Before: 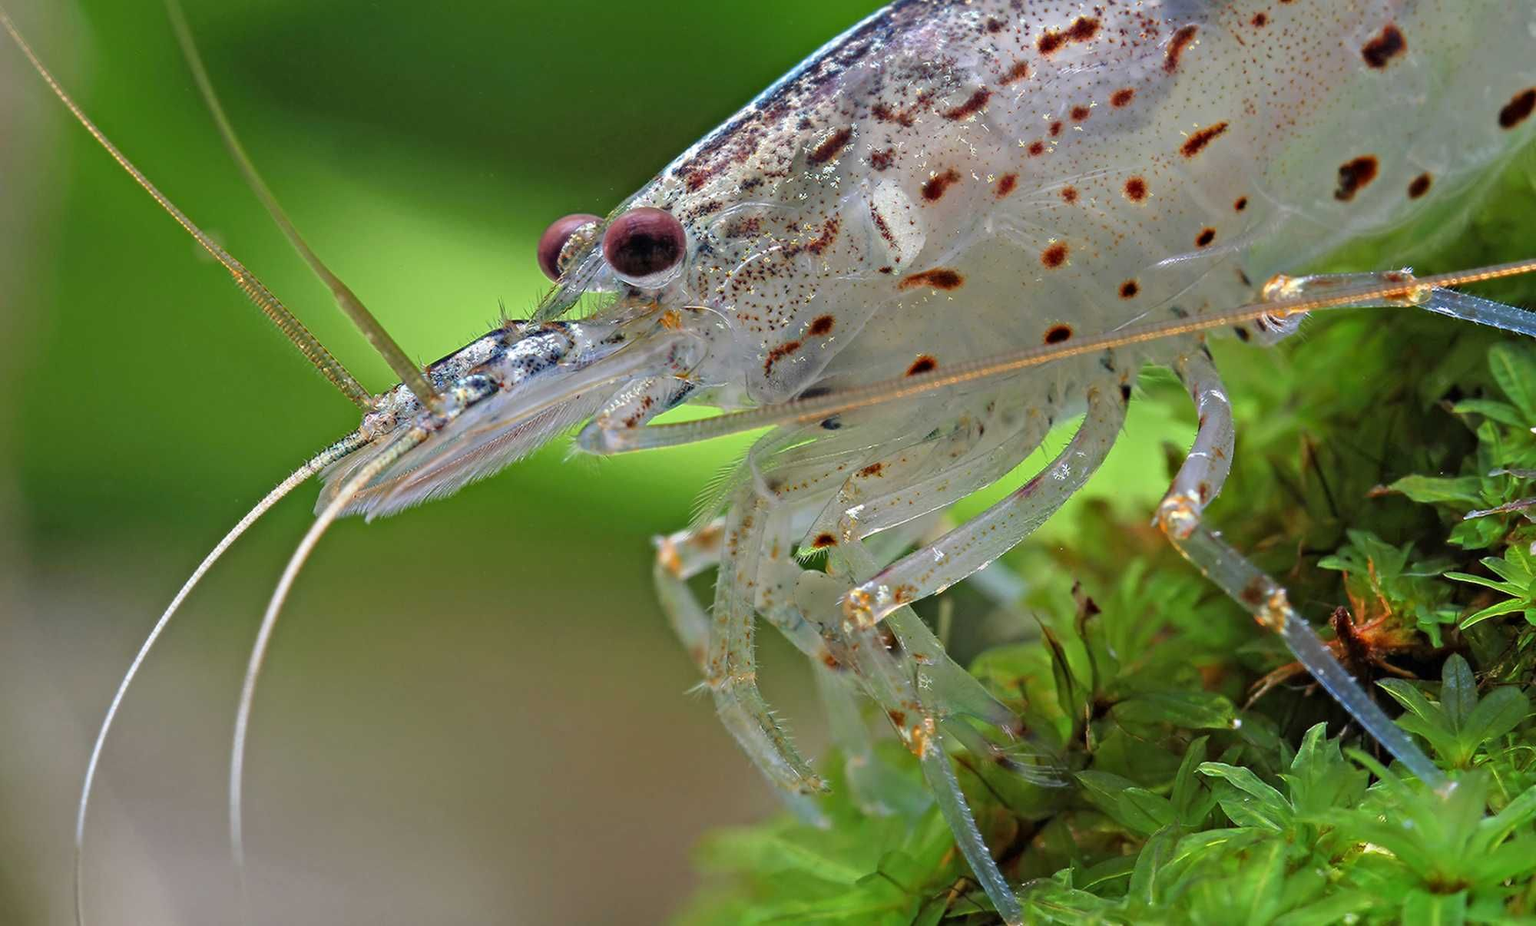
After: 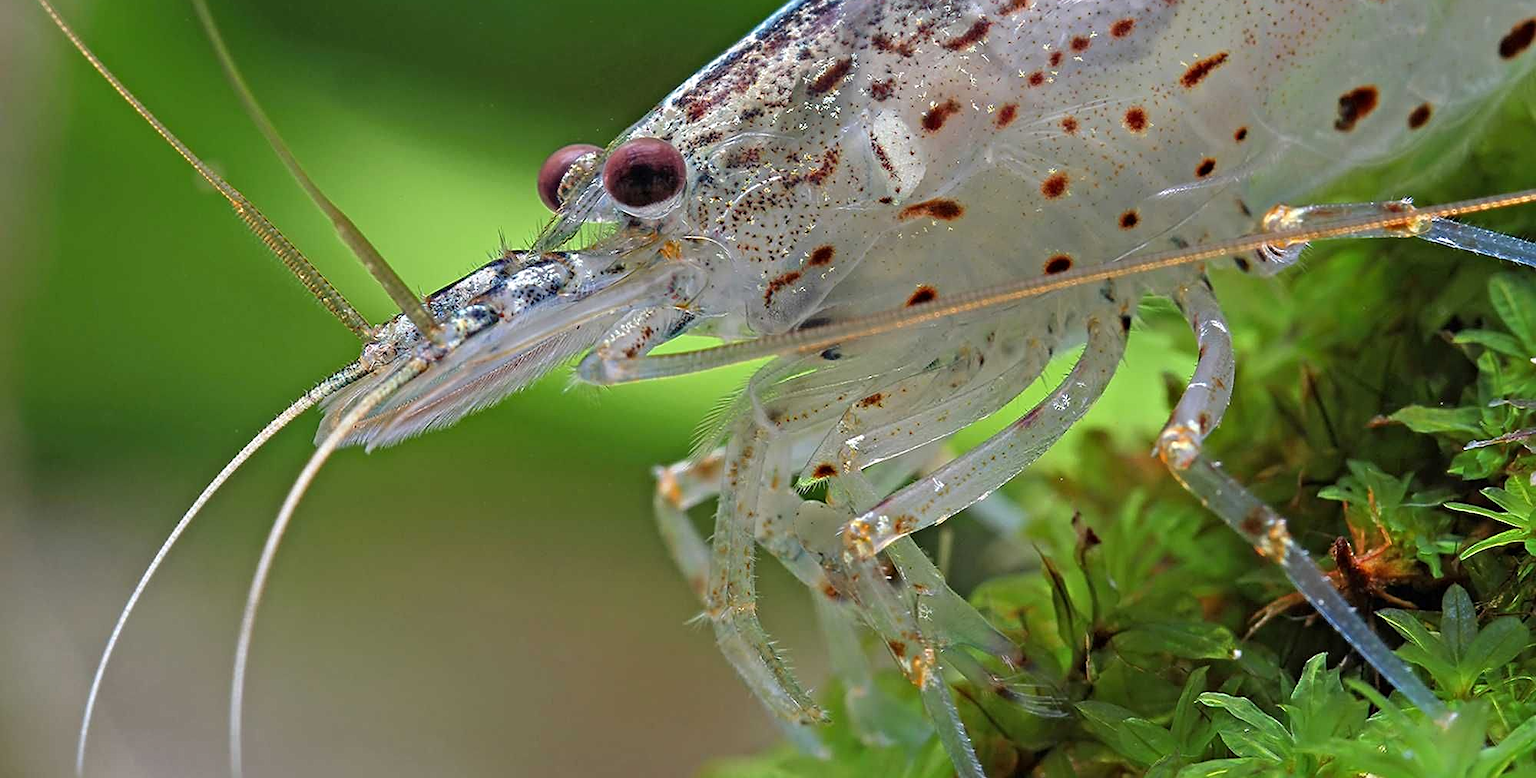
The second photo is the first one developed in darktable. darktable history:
tone equalizer: -8 EV 0.051 EV, edges refinement/feathering 500, mask exposure compensation -1.57 EV, preserve details no
sharpen: on, module defaults
crop: top 7.619%, bottom 8.238%
